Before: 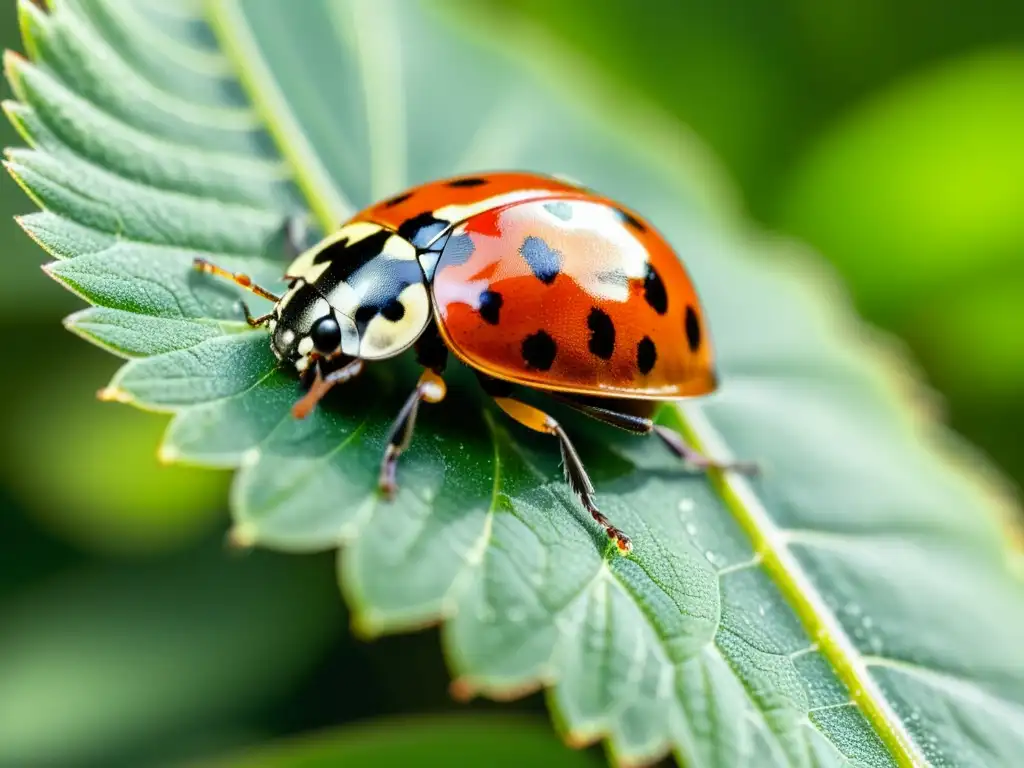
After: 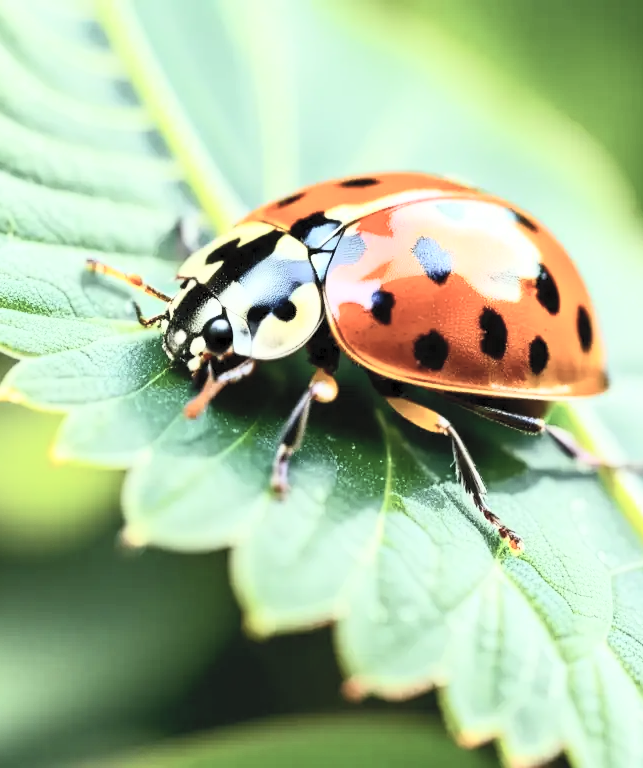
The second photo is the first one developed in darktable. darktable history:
crop: left 10.644%, right 26.528%
contrast brightness saturation: contrast 0.43, brightness 0.56, saturation -0.19
